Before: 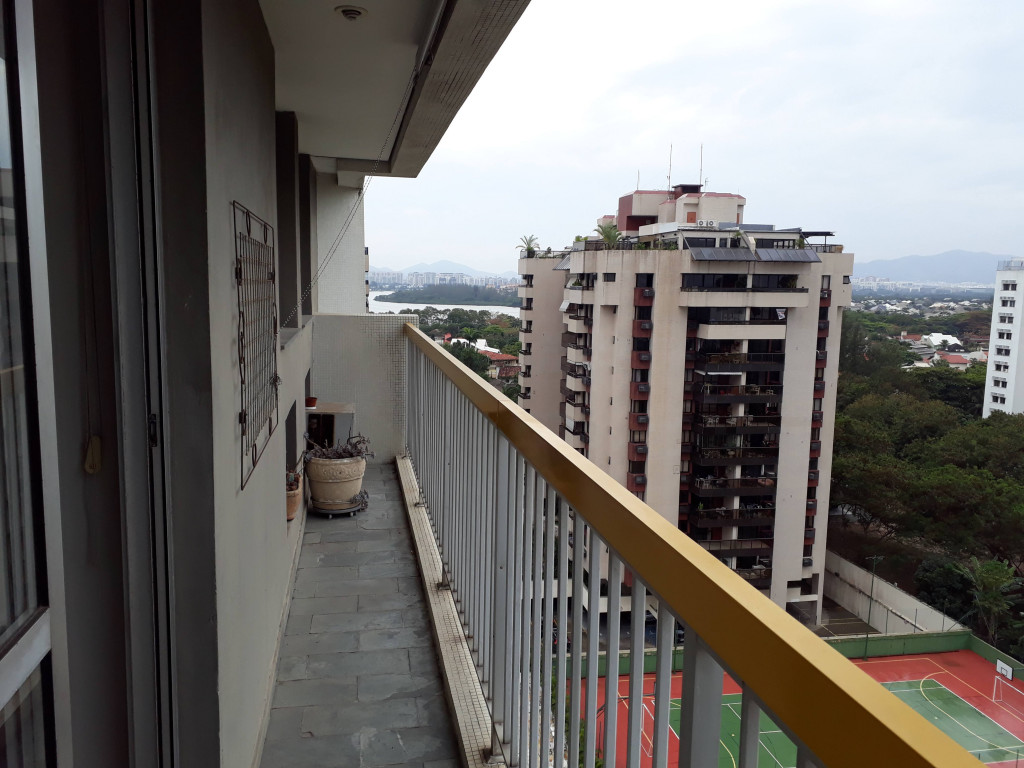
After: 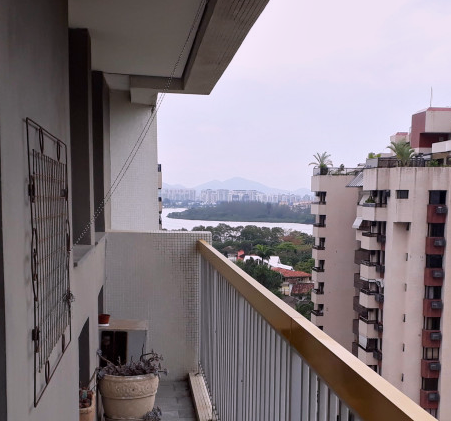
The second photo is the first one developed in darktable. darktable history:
crop: left 20.248%, top 10.86%, right 35.675%, bottom 34.321%
white balance: red 1.05, blue 1.072
tone equalizer: -8 EV -0.002 EV, -7 EV 0.005 EV, -6 EV -0.009 EV, -5 EV 0.011 EV, -4 EV -0.012 EV, -3 EV 0.007 EV, -2 EV -0.062 EV, -1 EV -0.293 EV, +0 EV -0.582 EV, smoothing diameter 2%, edges refinement/feathering 20, mask exposure compensation -1.57 EV, filter diffusion 5
